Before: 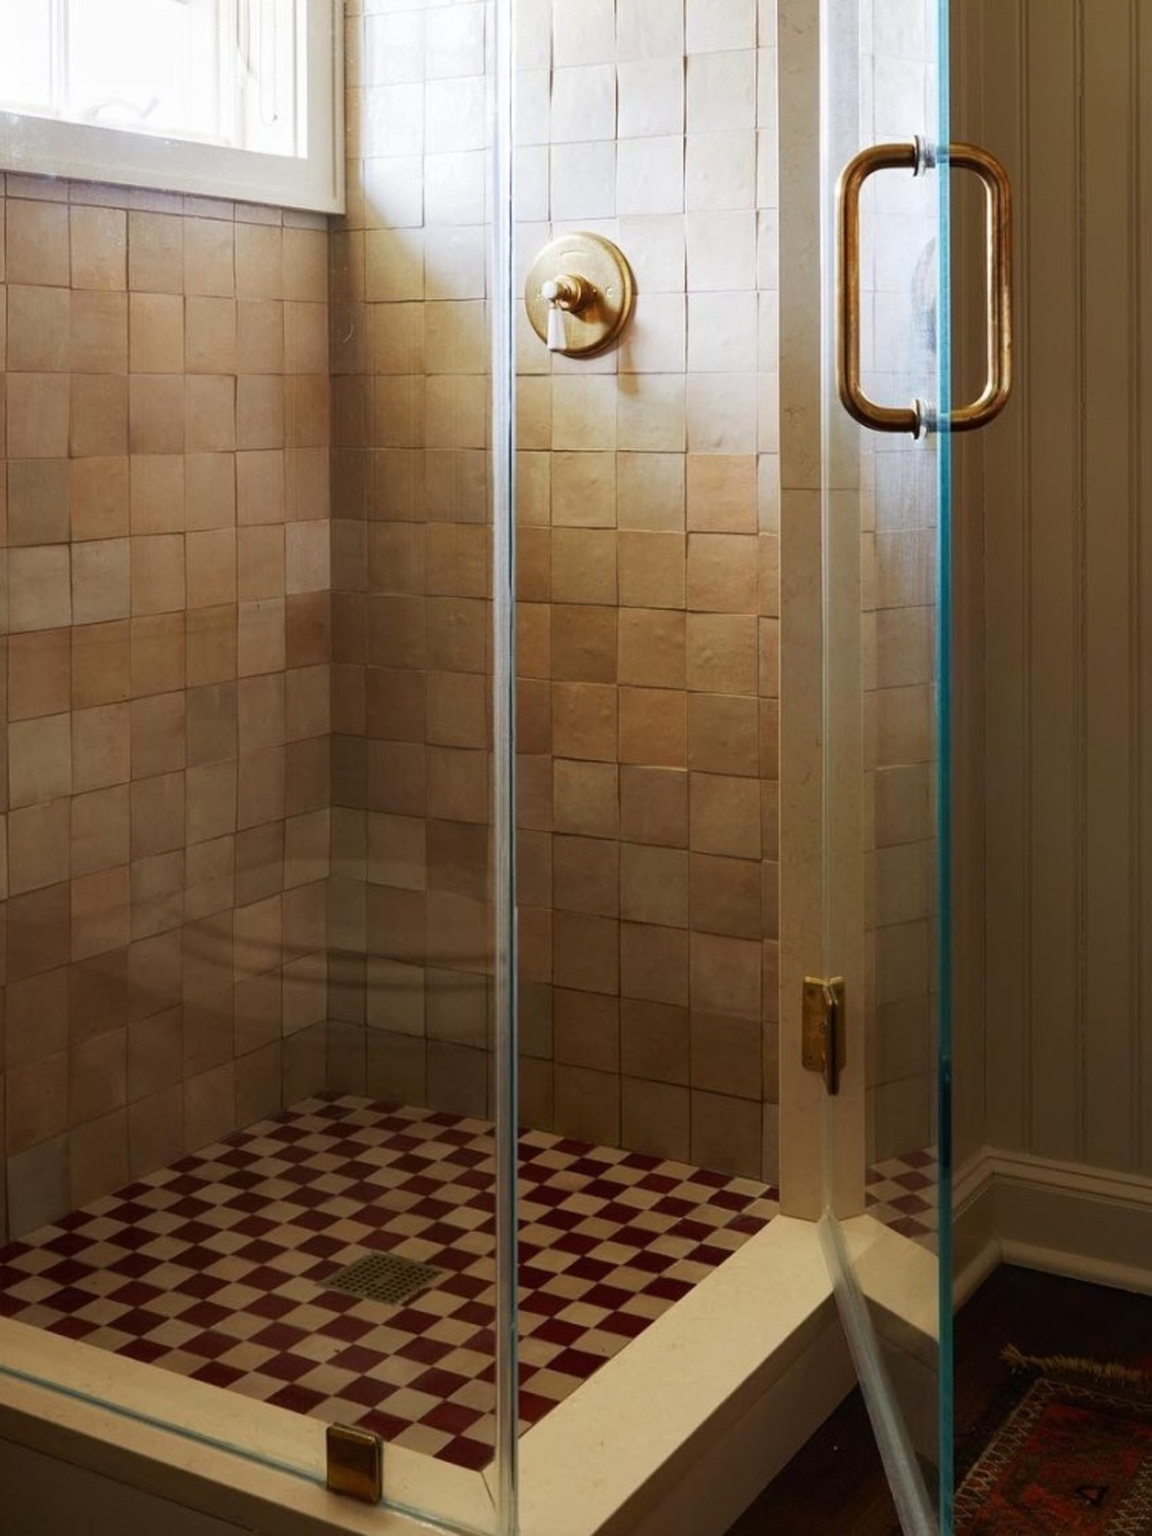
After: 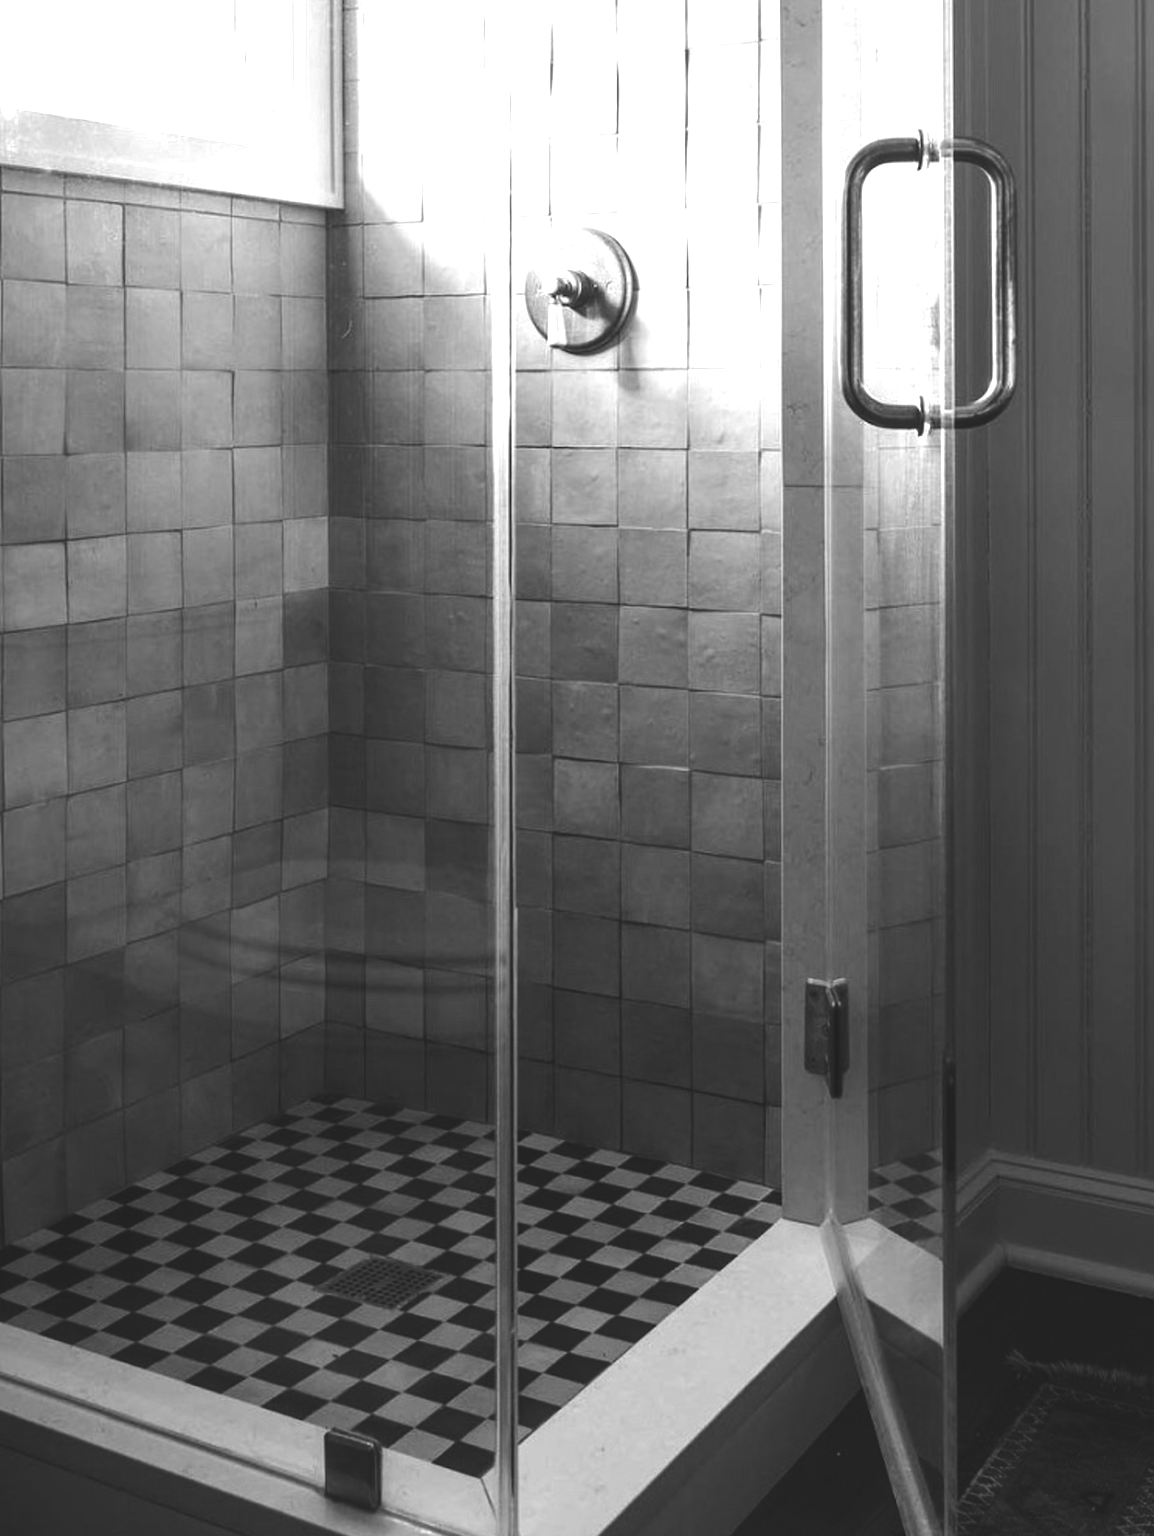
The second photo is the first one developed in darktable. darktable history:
white balance: red 0.871, blue 1.249
monochrome: a 1.94, b -0.638
local contrast: on, module defaults
color balance rgb: perceptual saturation grading › global saturation 20%, perceptual saturation grading › highlights -50%, perceptual saturation grading › shadows 30%
tone equalizer: -8 EV -0.75 EV, -7 EV -0.7 EV, -6 EV -0.6 EV, -5 EV -0.4 EV, -3 EV 0.4 EV, -2 EV 0.6 EV, -1 EV 0.7 EV, +0 EV 0.75 EV, edges refinement/feathering 500, mask exposure compensation -1.57 EV, preserve details no
exposure: black level correction -0.028, compensate highlight preservation false
base curve: curves: ch0 [(0, 0) (0.74, 0.67) (1, 1)]
crop: left 0.434%, top 0.485%, right 0.244%, bottom 0.386%
